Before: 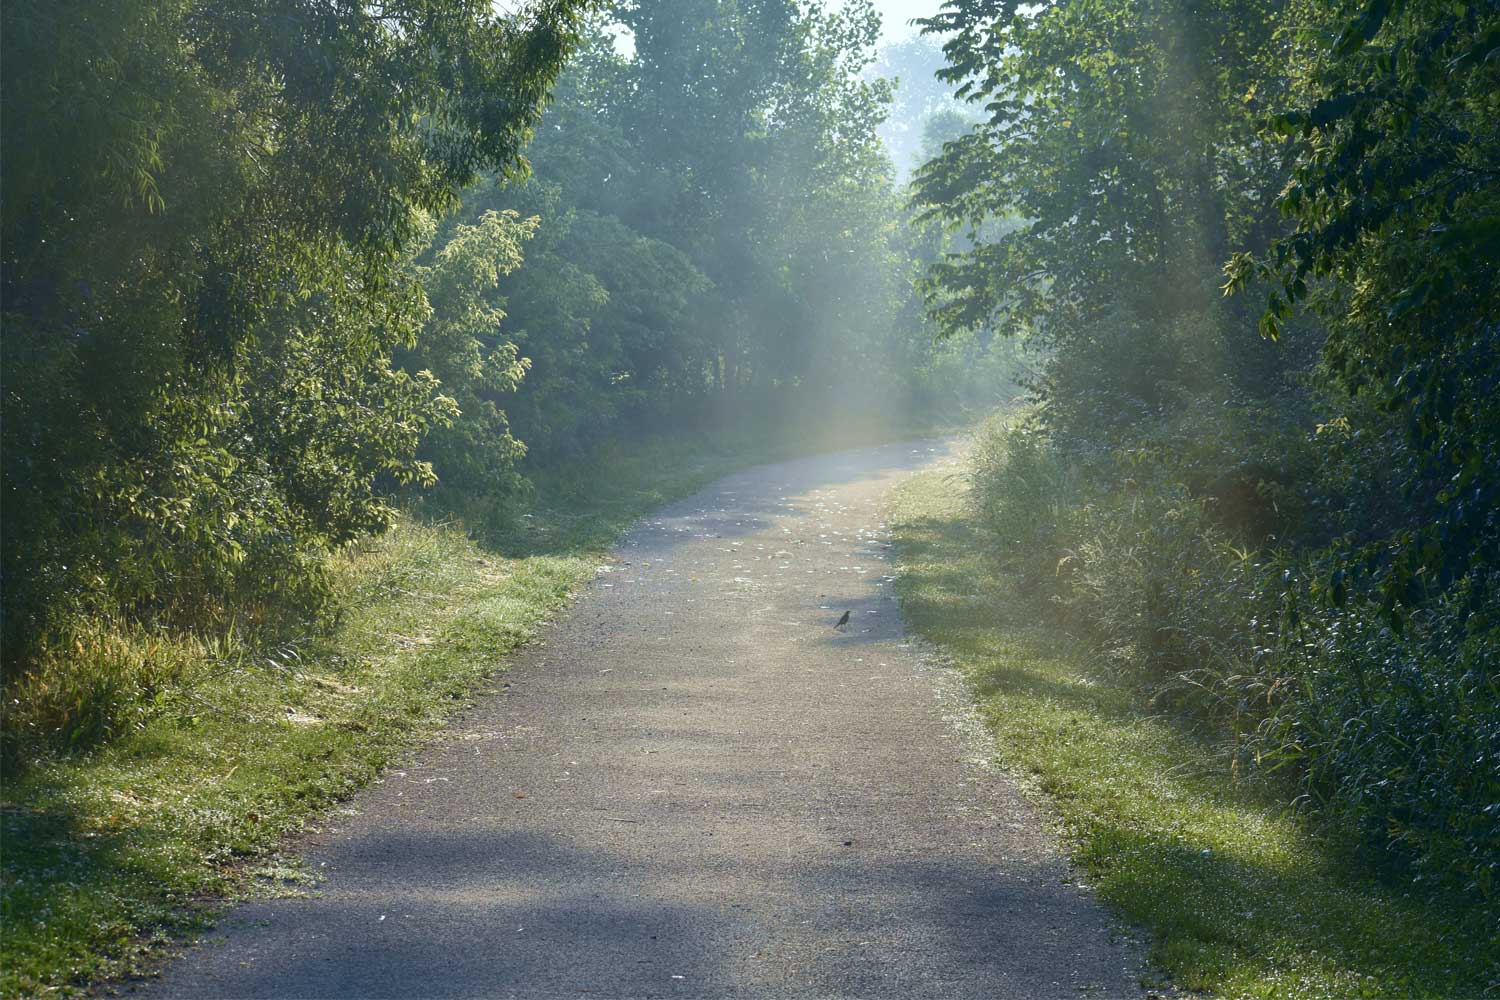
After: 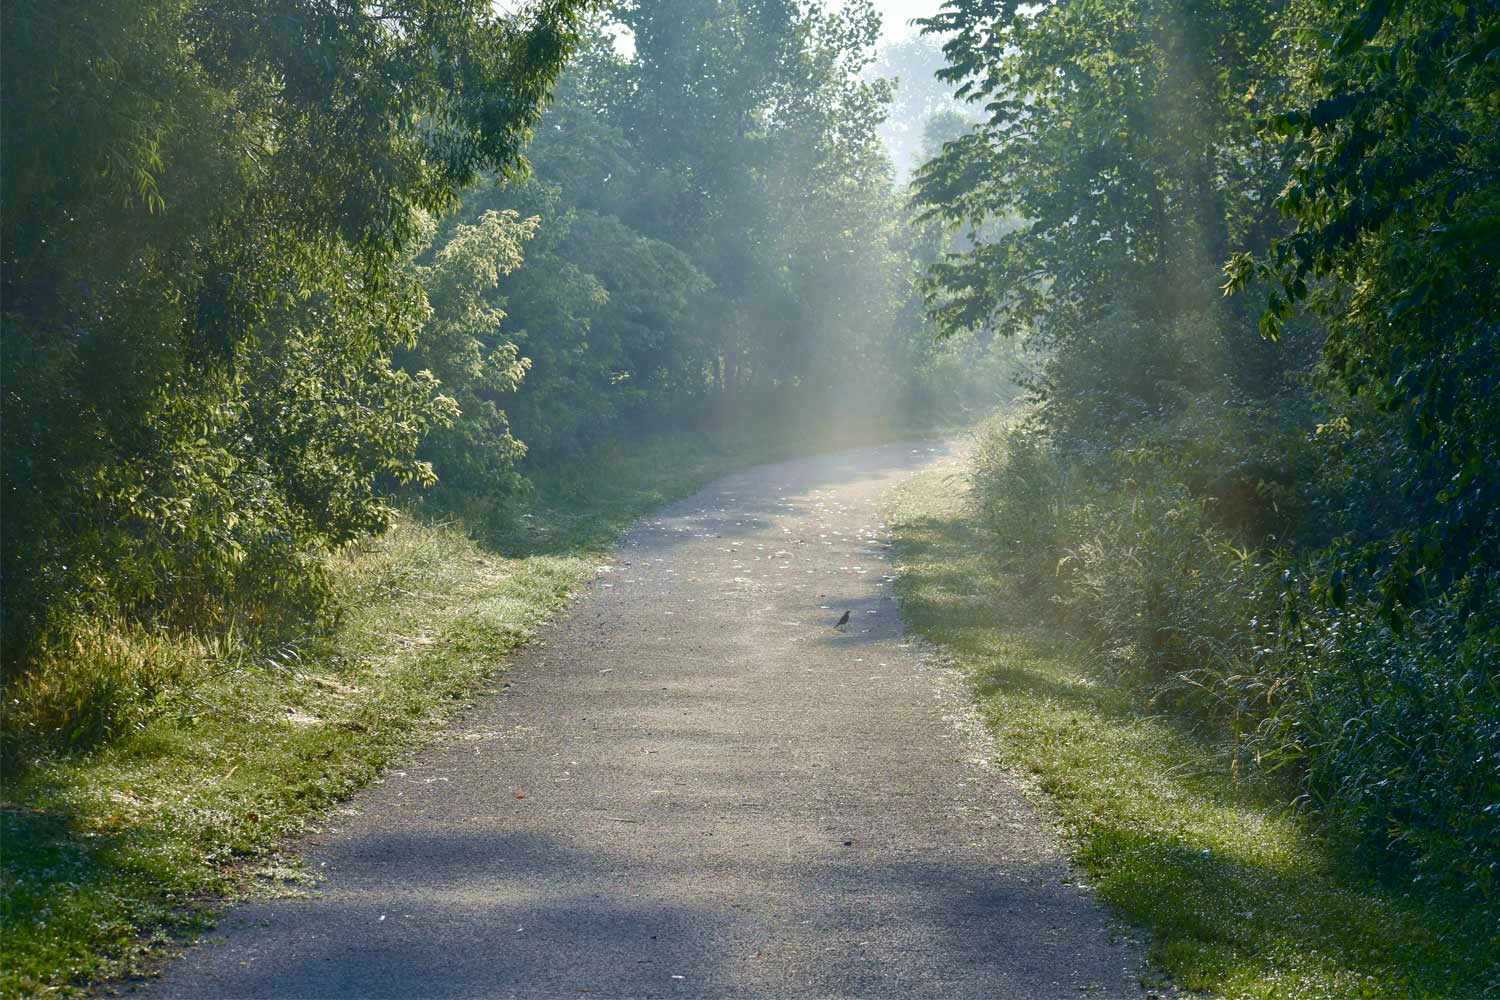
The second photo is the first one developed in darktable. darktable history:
local contrast: mode bilateral grid, contrast 19, coarseness 50, detail 119%, midtone range 0.2
color balance rgb: highlights gain › chroma 1.047%, highlights gain › hue 60.15°, perceptual saturation grading › global saturation 20%, perceptual saturation grading › highlights -50.576%, perceptual saturation grading › shadows 30.394%
